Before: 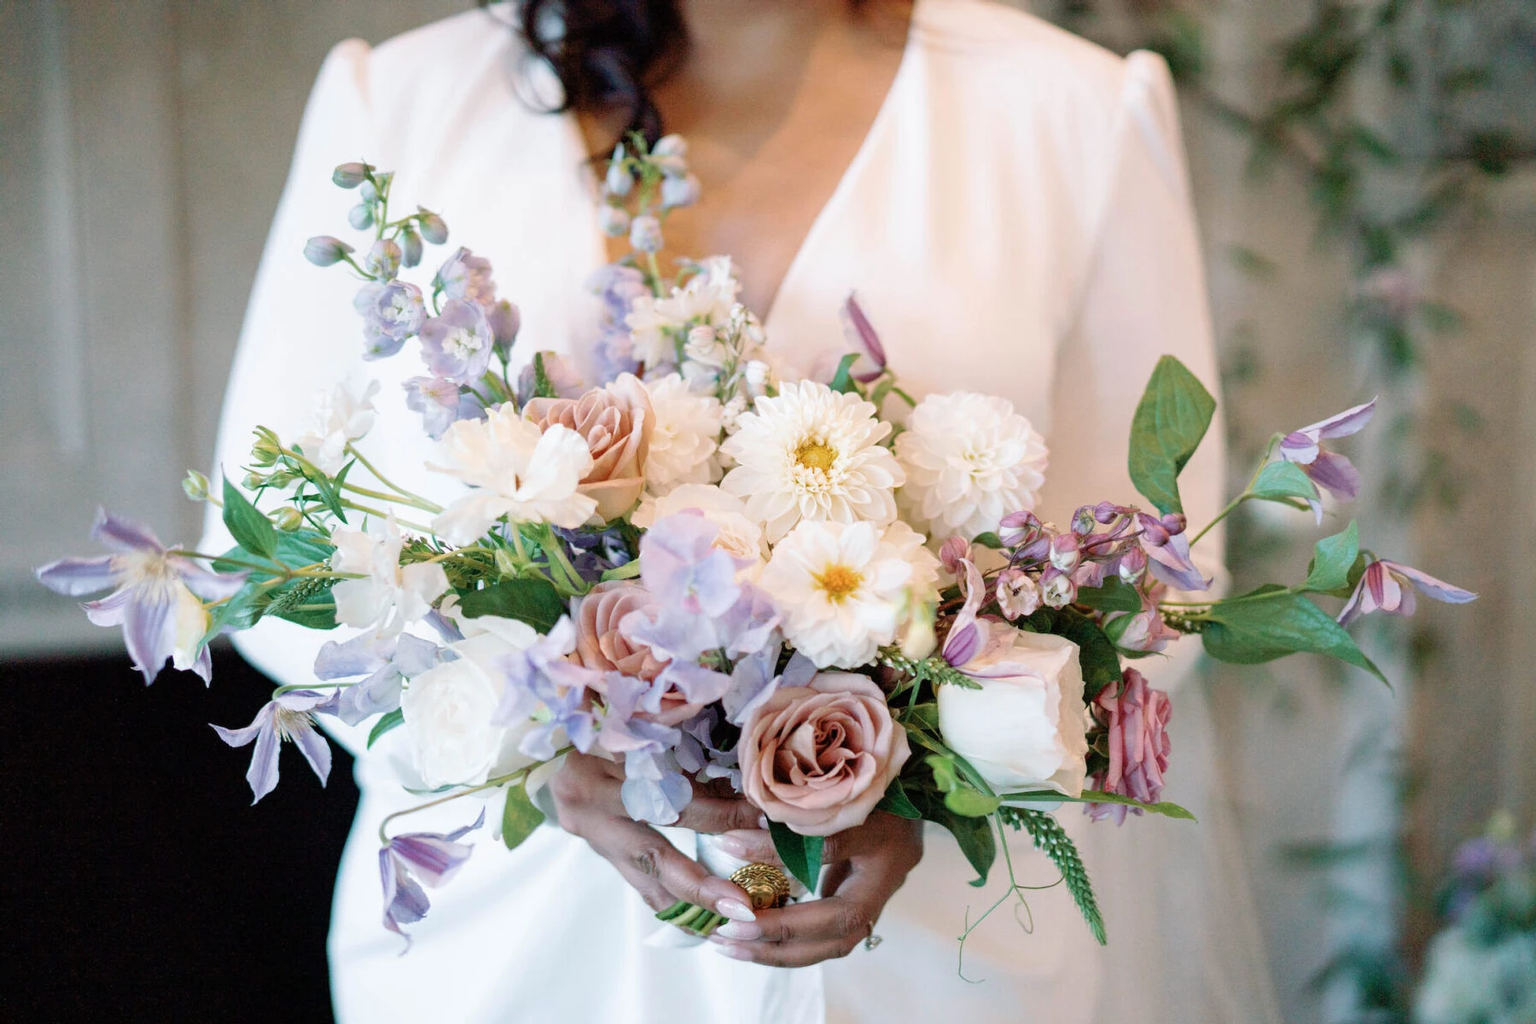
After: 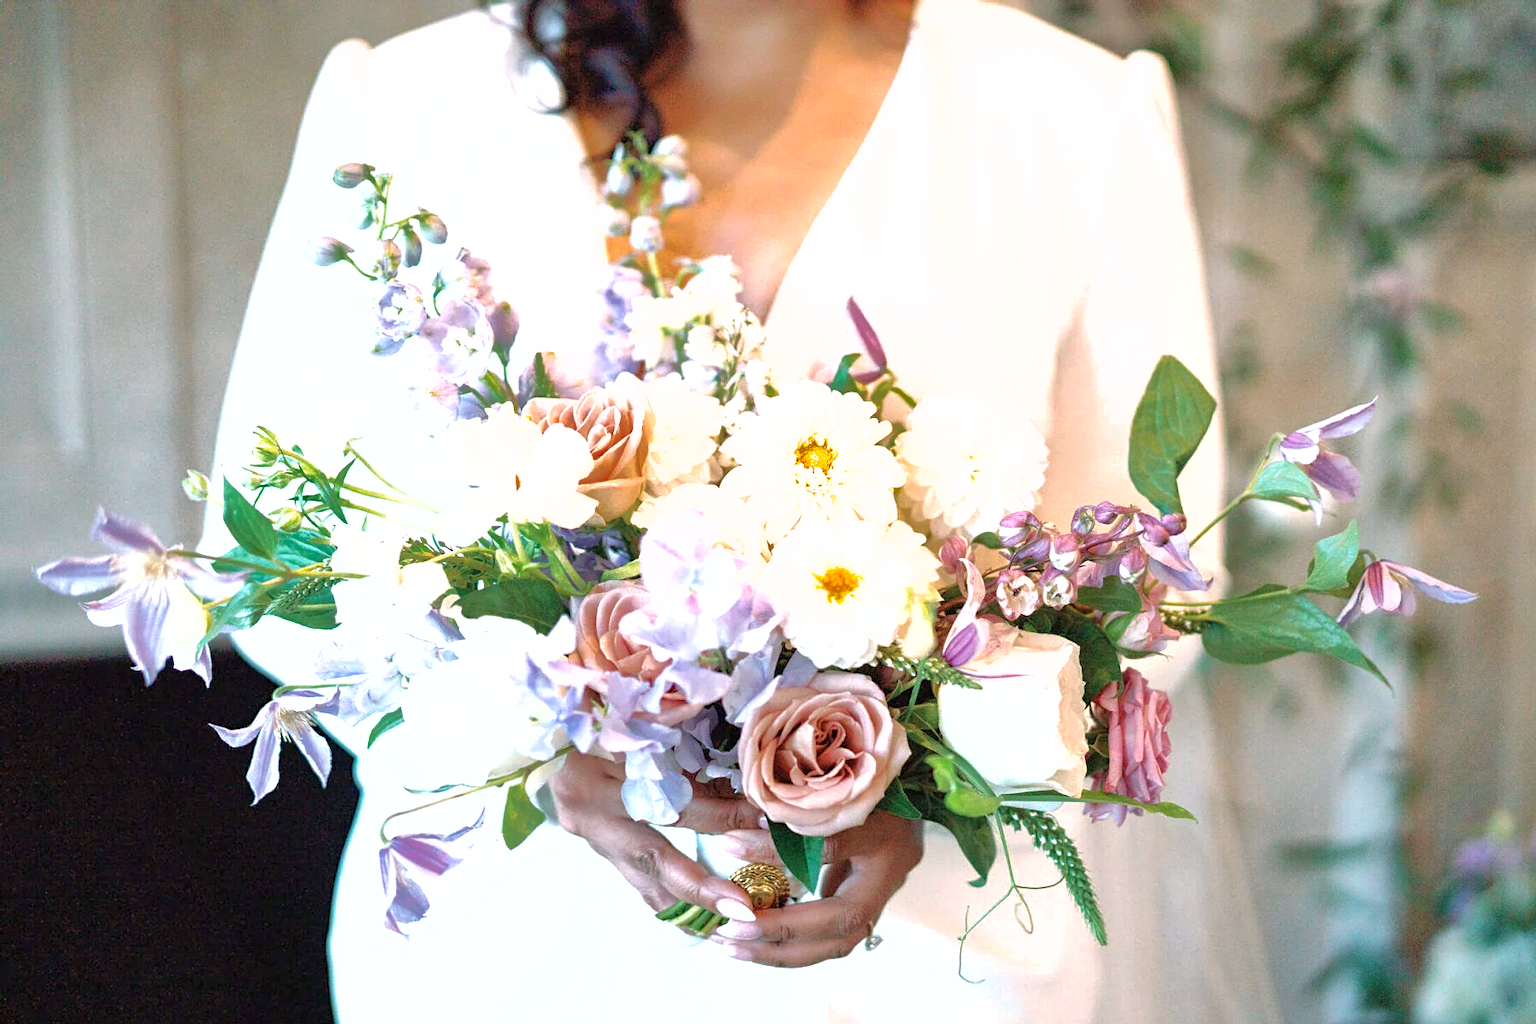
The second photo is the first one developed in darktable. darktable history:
shadows and highlights: on, module defaults
exposure: black level correction 0, exposure 0.877 EV, compensate highlight preservation false
sharpen: amount 0.201
